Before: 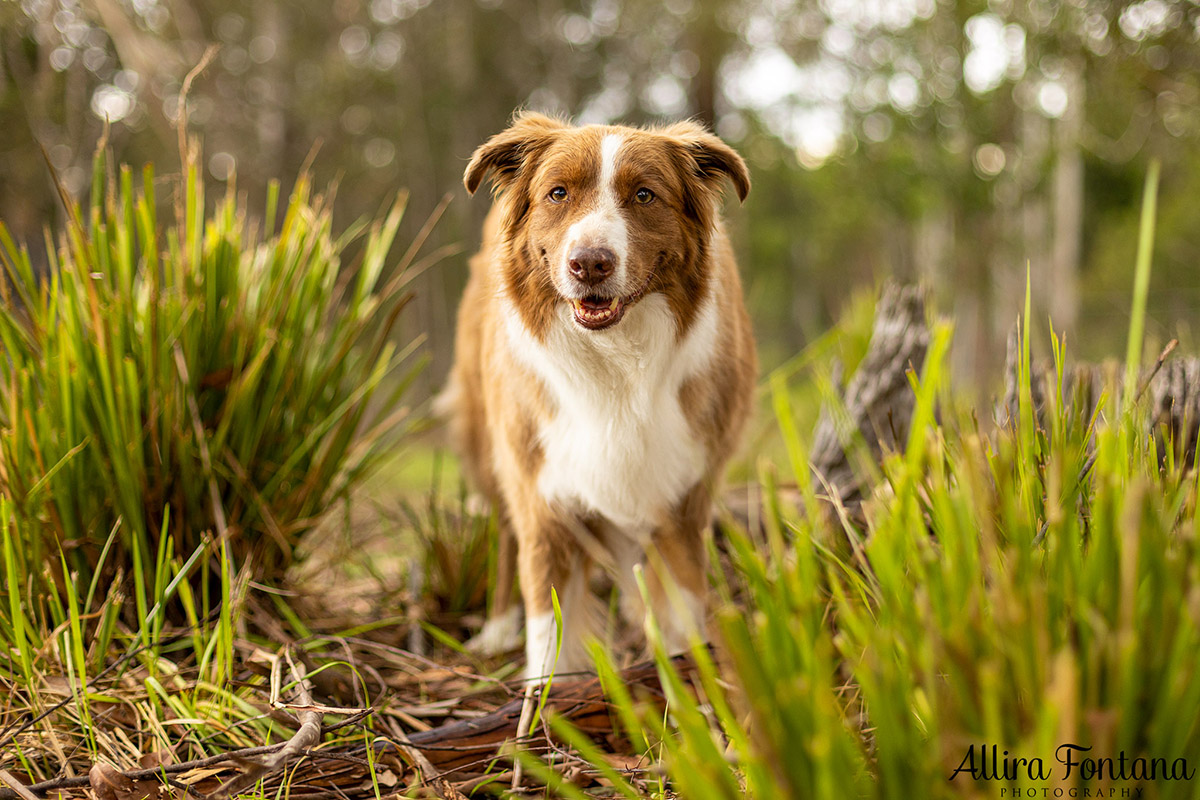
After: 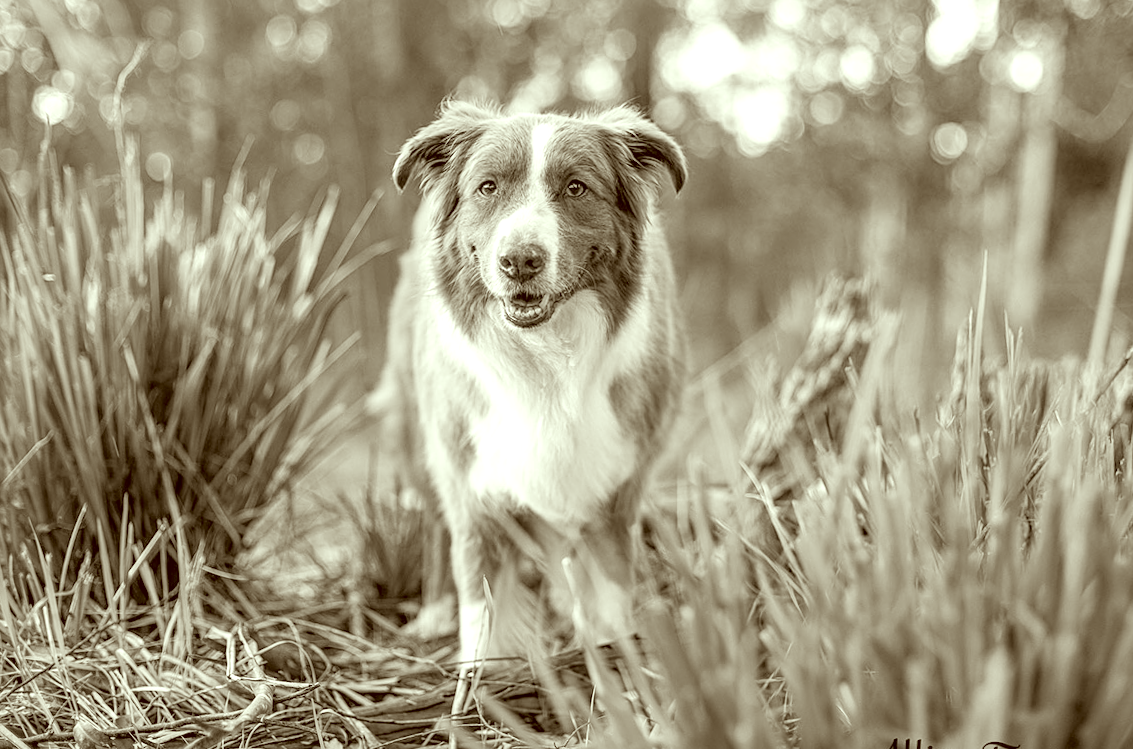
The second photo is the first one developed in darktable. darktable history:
rotate and perspective: rotation 0.062°, lens shift (vertical) 0.115, lens shift (horizontal) -0.133, crop left 0.047, crop right 0.94, crop top 0.061, crop bottom 0.94
exposure: black level correction 0.001, exposure 0.5 EV, compensate exposure bias true, compensate highlight preservation false
color calibration: output gray [0.253, 0.26, 0.487, 0], gray › normalize channels true, illuminant same as pipeline (D50), adaptation XYZ, x 0.346, y 0.359, gamut compression 0
sharpen: amount 0.2
contrast brightness saturation: contrast 0.1, brightness 0.3, saturation 0.14
local contrast: on, module defaults
color correction: highlights a* -5.94, highlights b* 9.48, shadows a* 10.12, shadows b* 23.94
